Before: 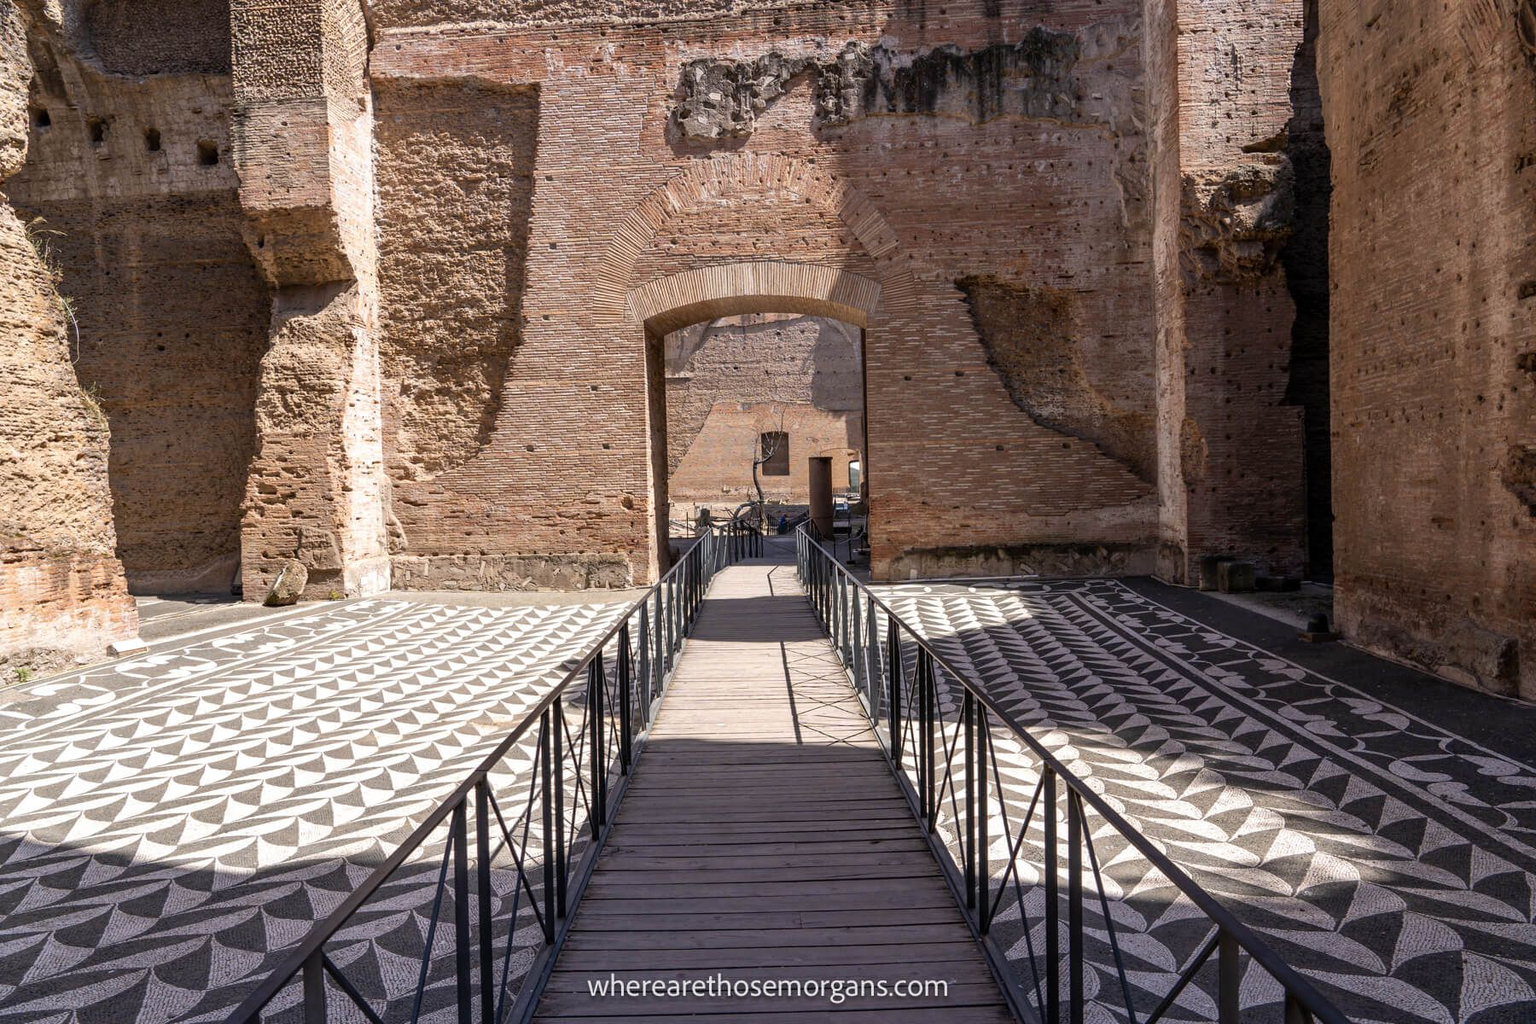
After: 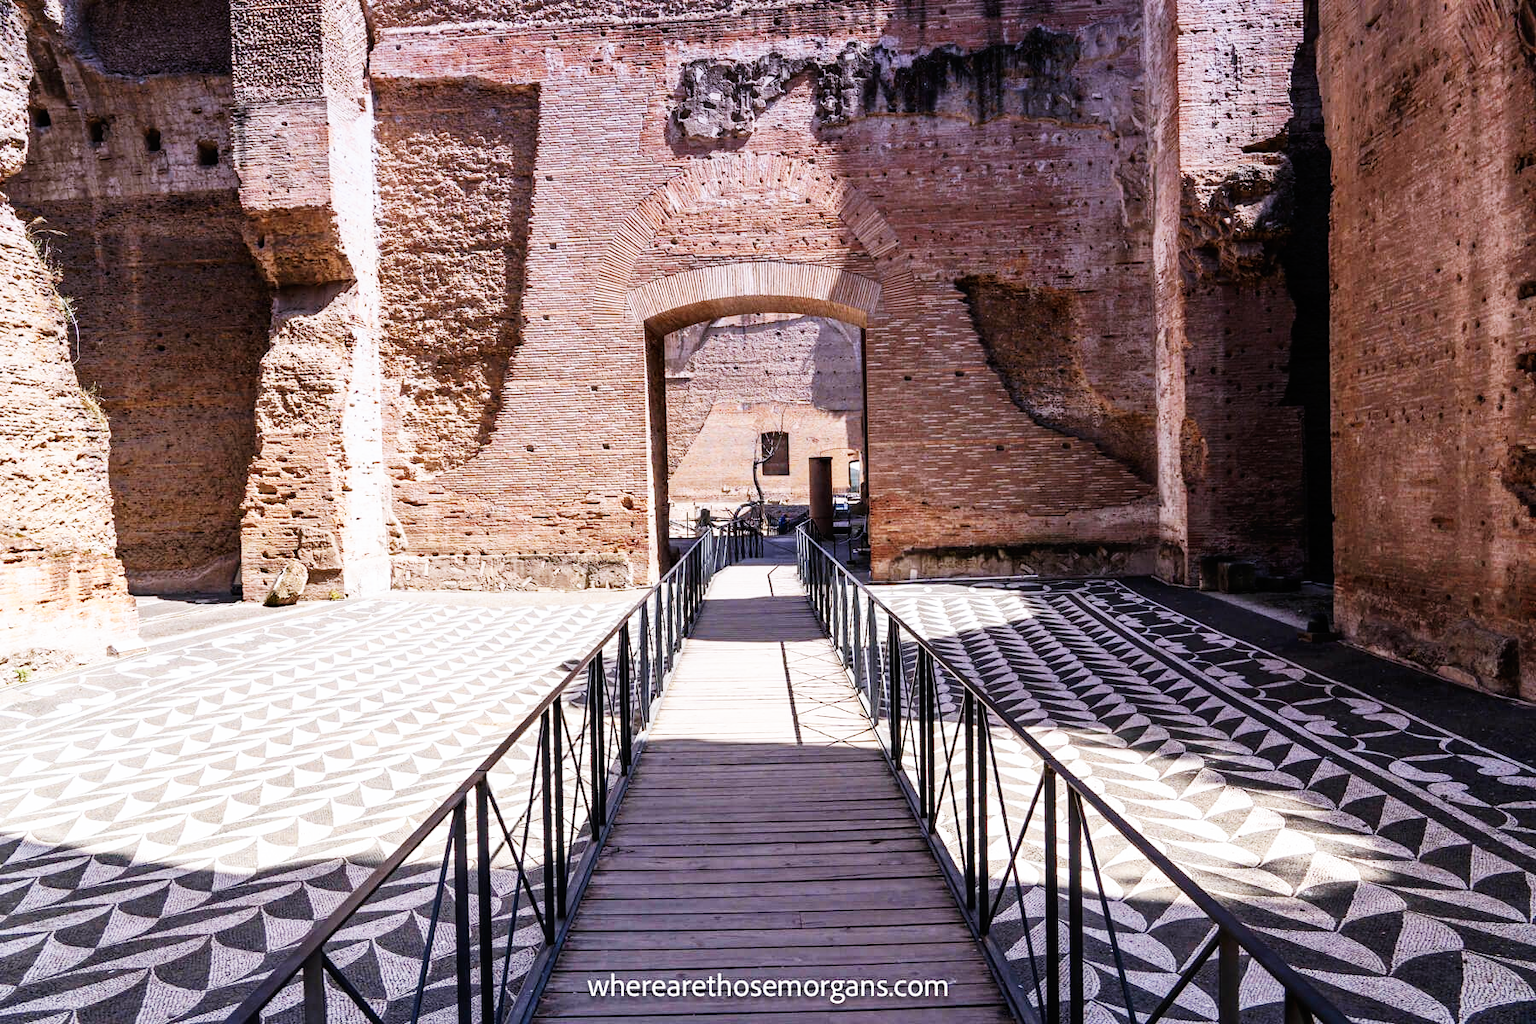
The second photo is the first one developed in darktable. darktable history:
graduated density: hue 238.83°, saturation 50%
base curve: curves: ch0 [(0, 0) (0.007, 0.004) (0.027, 0.03) (0.046, 0.07) (0.207, 0.54) (0.442, 0.872) (0.673, 0.972) (1, 1)], preserve colors none
